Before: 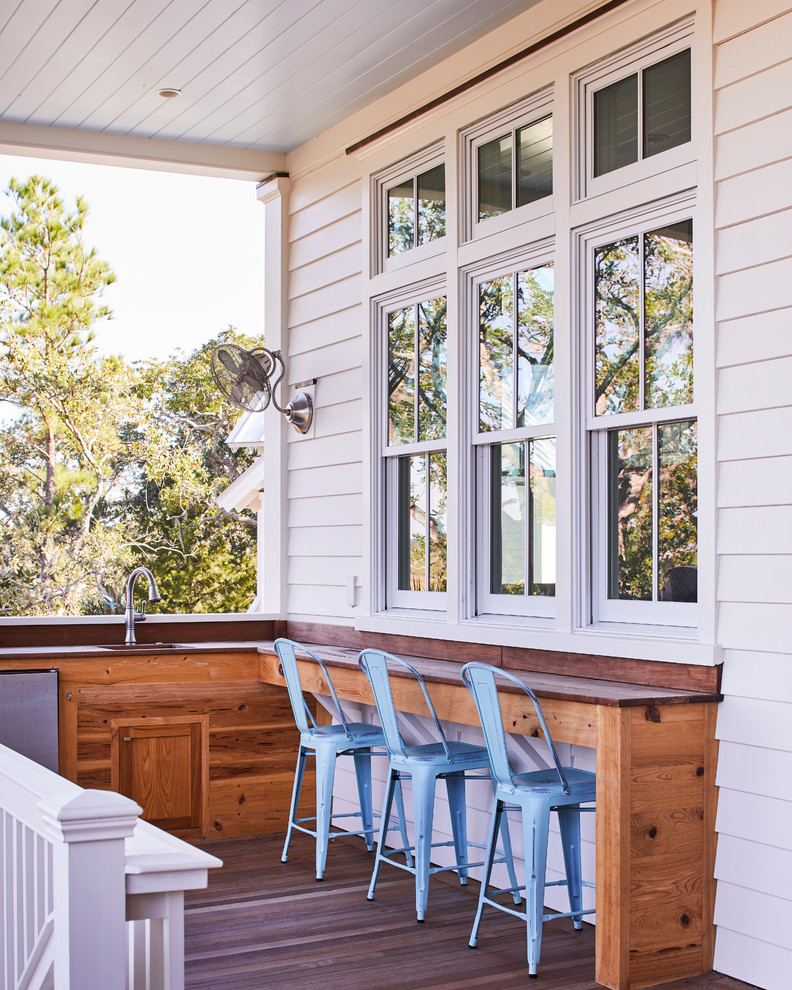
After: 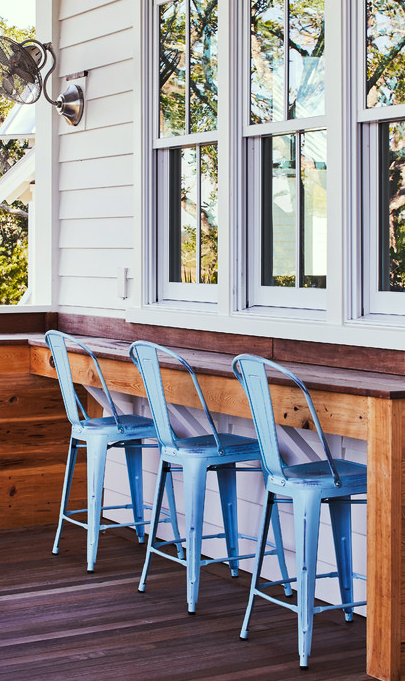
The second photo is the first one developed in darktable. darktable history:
crop and rotate: left 29.014%, top 31.117%, right 19.82%
tone curve: curves: ch0 [(0, 0) (0.003, 0.012) (0.011, 0.015) (0.025, 0.02) (0.044, 0.032) (0.069, 0.044) (0.1, 0.063) (0.136, 0.085) (0.177, 0.121) (0.224, 0.159) (0.277, 0.207) (0.335, 0.261) (0.399, 0.328) (0.468, 0.41) (0.543, 0.506) (0.623, 0.609) (0.709, 0.719) (0.801, 0.82) (0.898, 0.907) (1, 1)], preserve colors none
color correction: highlights a* -4.85, highlights b* 5.05, saturation 0.953
tone equalizer: edges refinement/feathering 500, mask exposure compensation -1.57 EV, preserve details no
